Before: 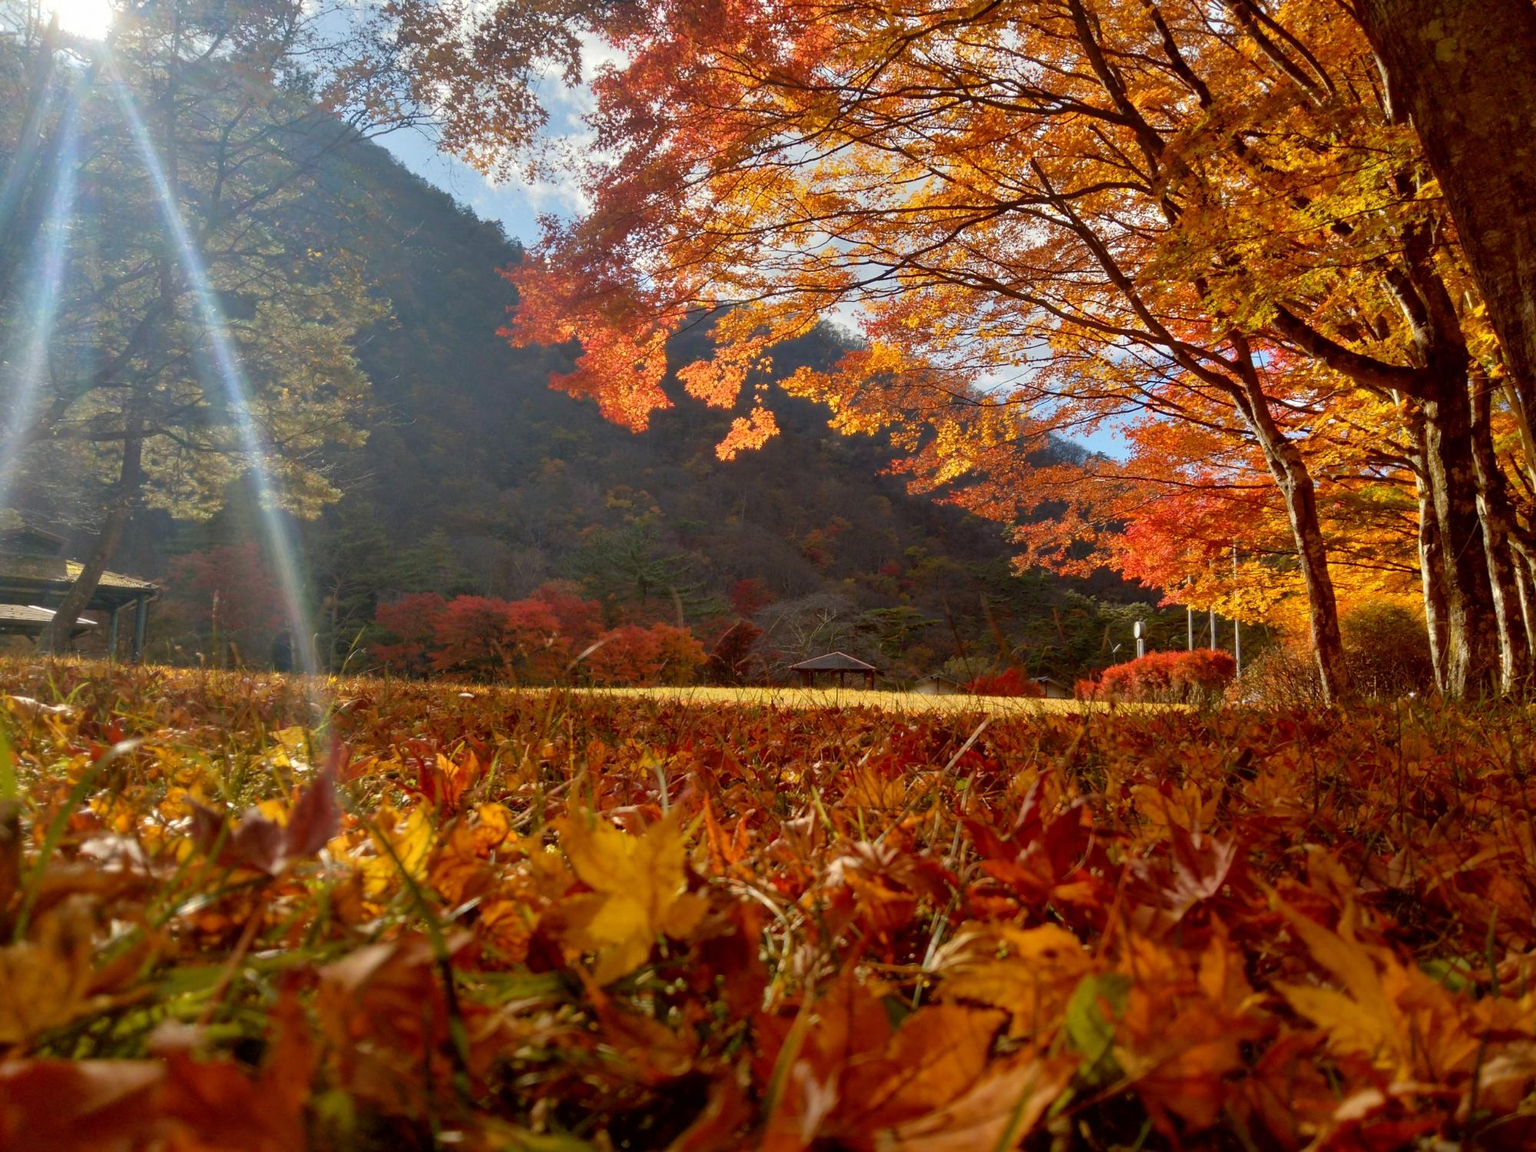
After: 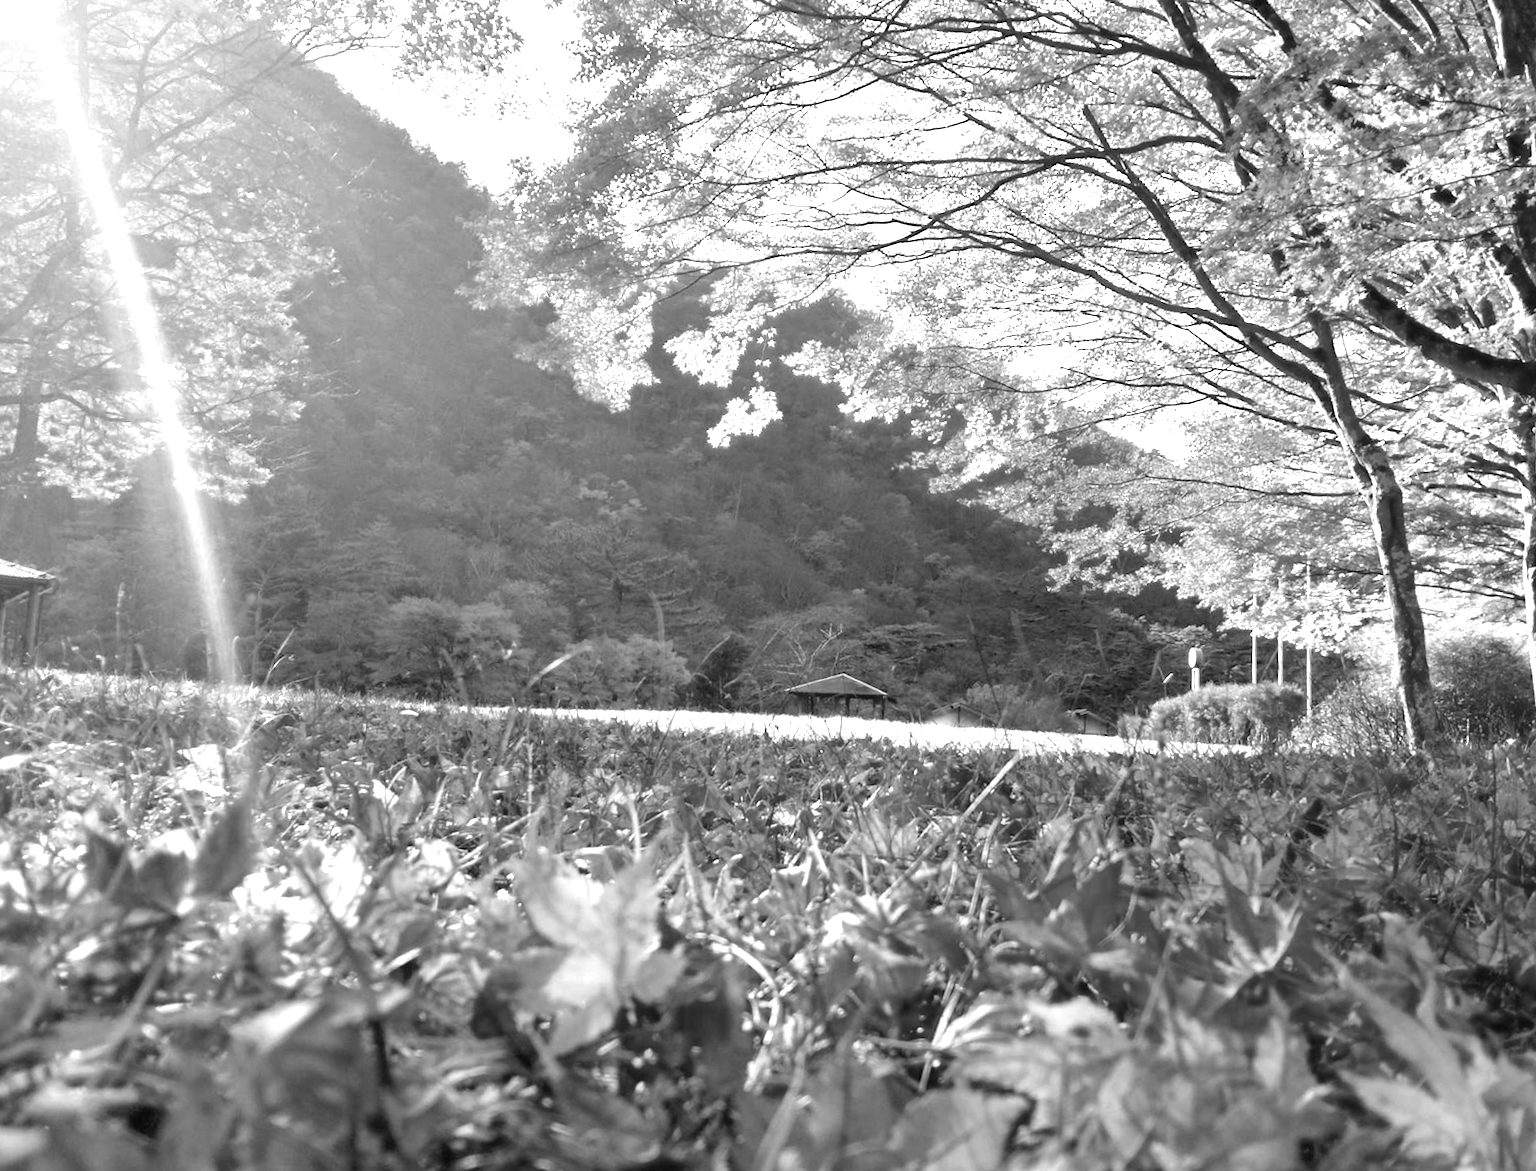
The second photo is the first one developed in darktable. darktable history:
crop and rotate: angle -3.27°, left 5.211%, top 5.211%, right 4.607%, bottom 4.607%
monochrome: a 16.01, b -2.65, highlights 0.52
exposure: black level correction 0, exposure 1.741 EV, compensate exposure bias true, compensate highlight preservation false
rotate and perspective: rotation -1.75°, automatic cropping off
